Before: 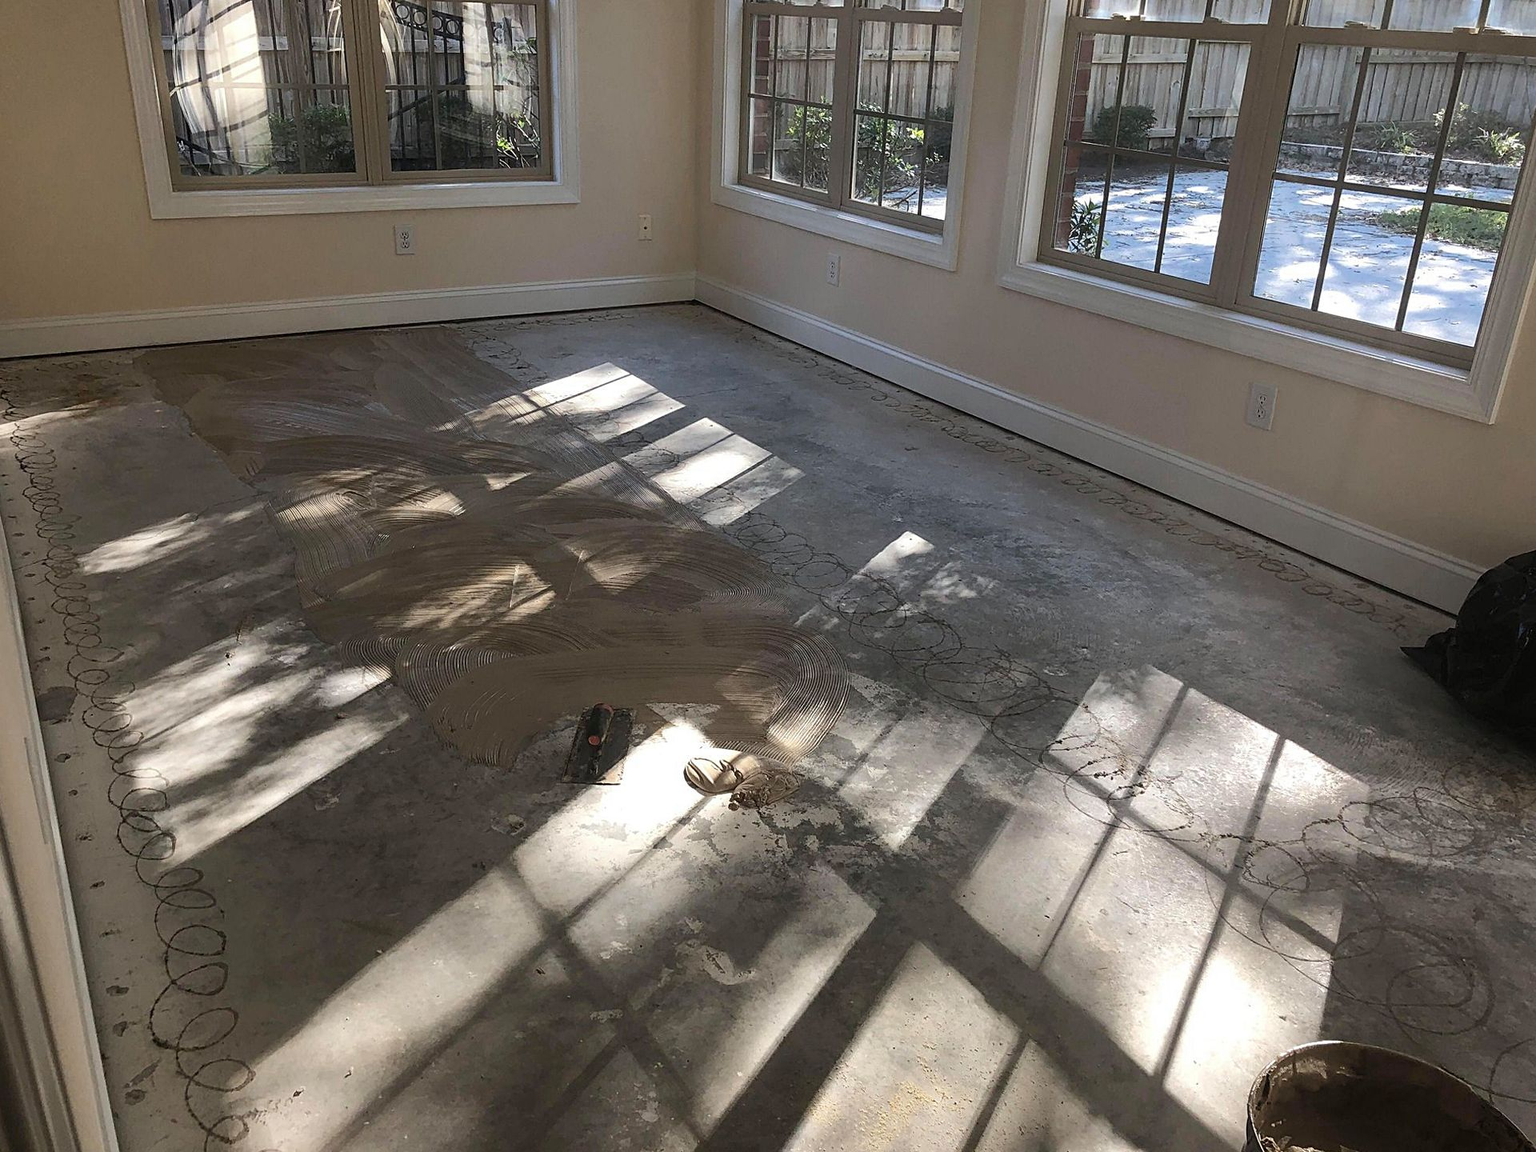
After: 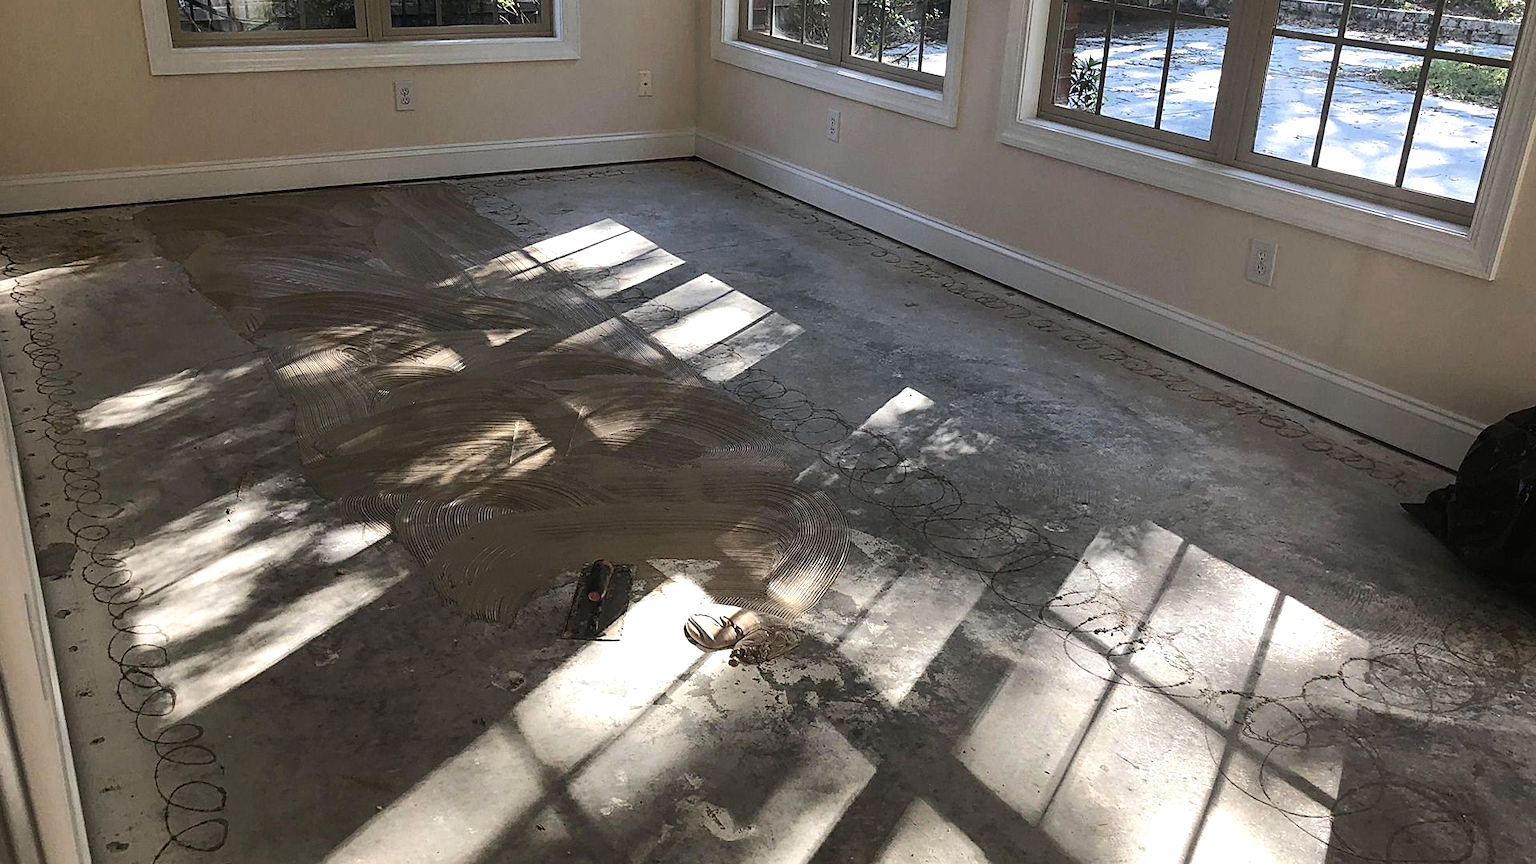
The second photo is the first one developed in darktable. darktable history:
crop and rotate: top 12.5%, bottom 12.5%
tone equalizer: -8 EV -0.417 EV, -7 EV -0.389 EV, -6 EV -0.333 EV, -5 EV -0.222 EV, -3 EV 0.222 EV, -2 EV 0.333 EV, -1 EV 0.389 EV, +0 EV 0.417 EV, edges refinement/feathering 500, mask exposure compensation -1.57 EV, preserve details no
